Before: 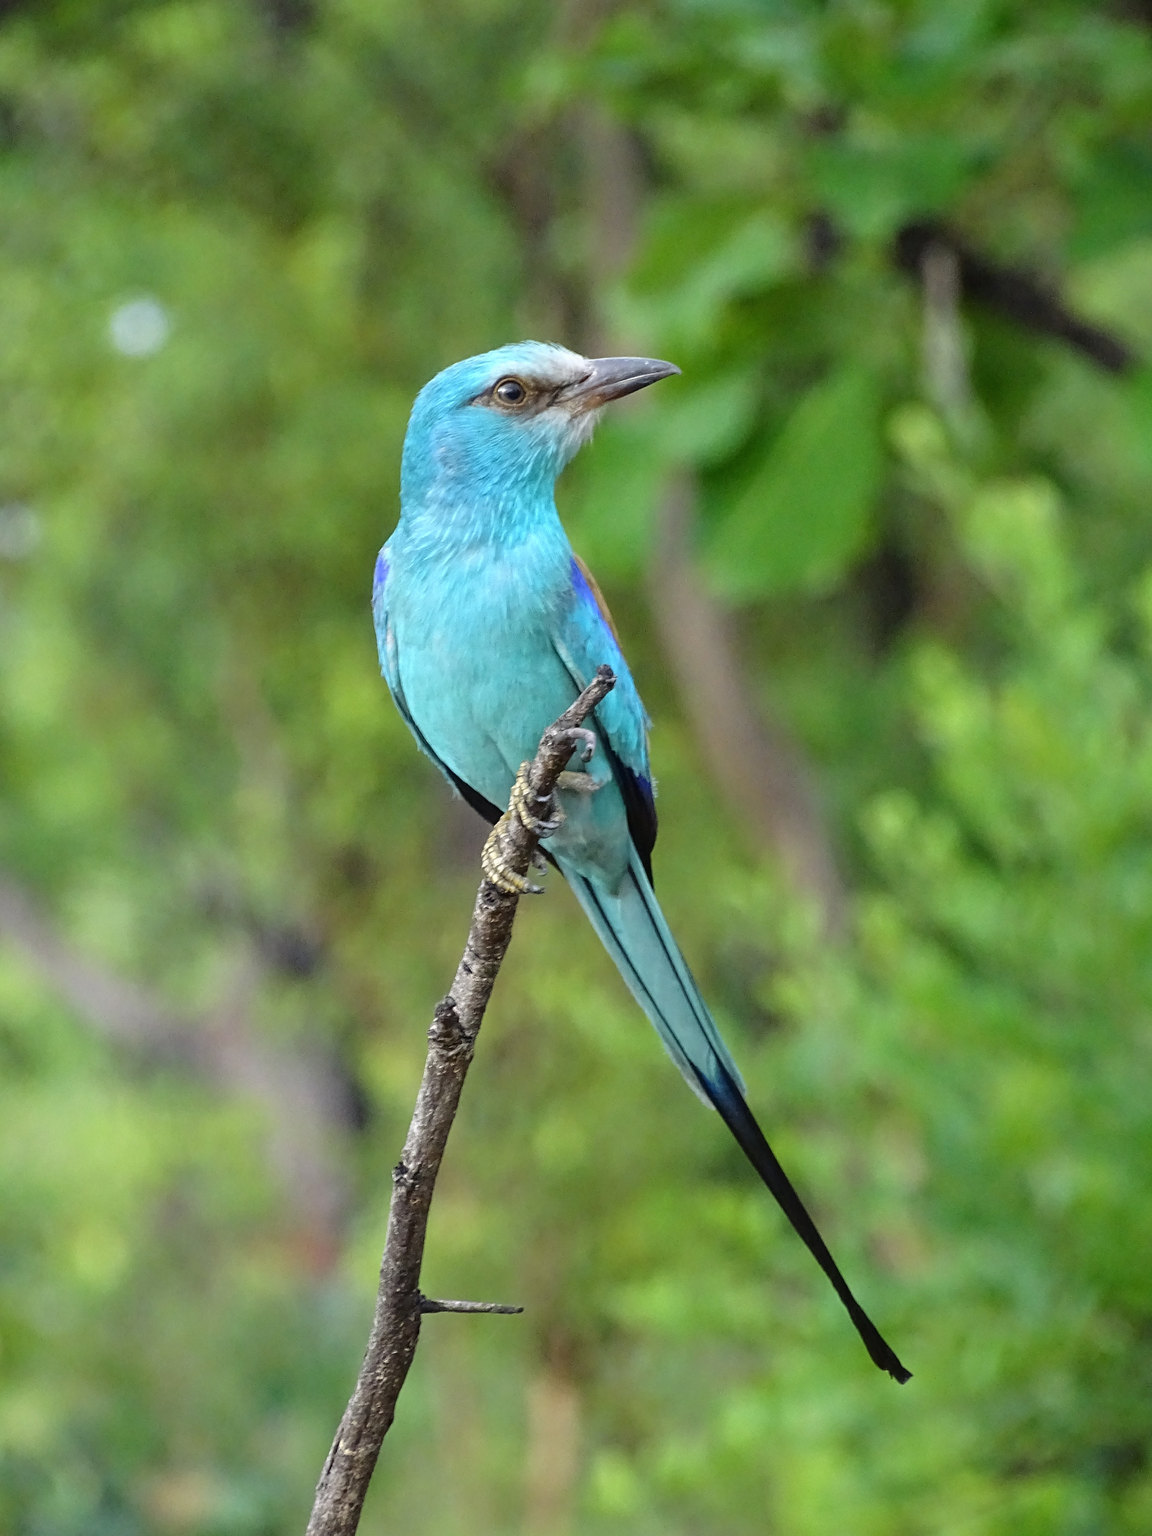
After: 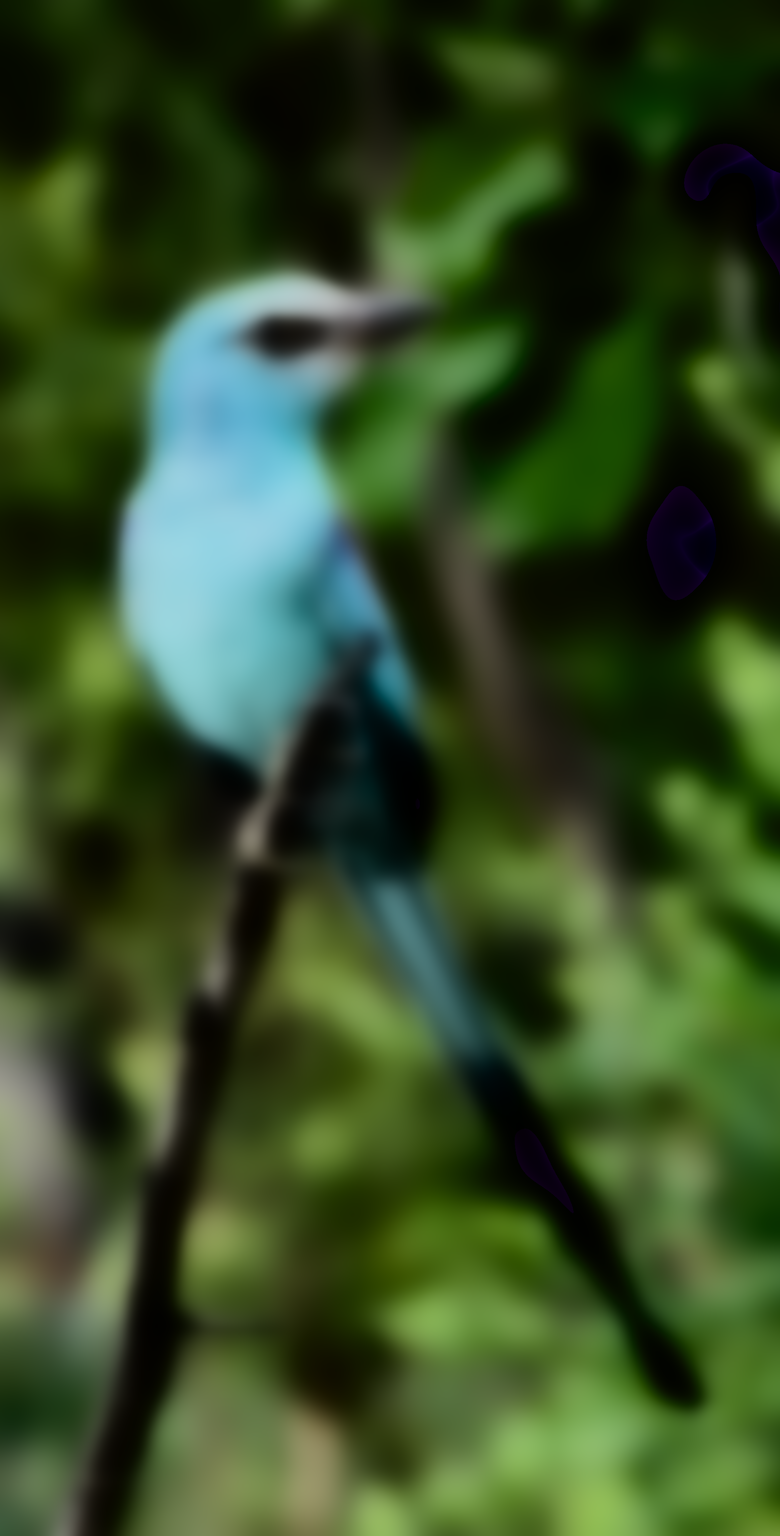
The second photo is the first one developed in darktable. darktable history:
lowpass: radius 31.92, contrast 1.72, brightness -0.98, saturation 0.94
crop and rotate: left 22.918%, top 5.629%, right 14.711%, bottom 2.247%
filmic rgb: black relative exposure -7.5 EV, white relative exposure 5 EV, hardness 3.31, contrast 1.3, contrast in shadows safe
